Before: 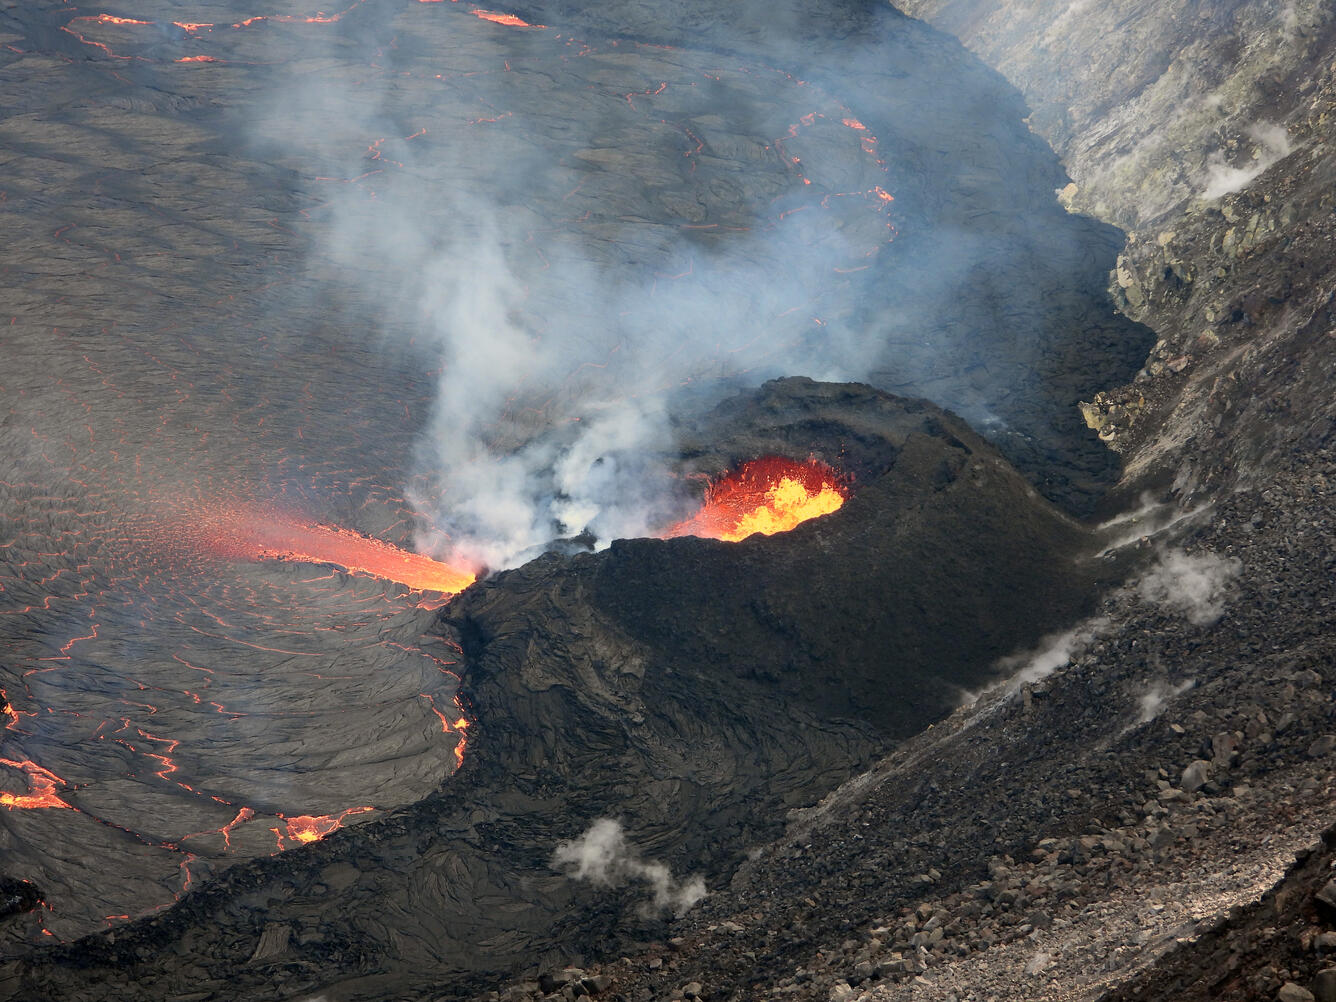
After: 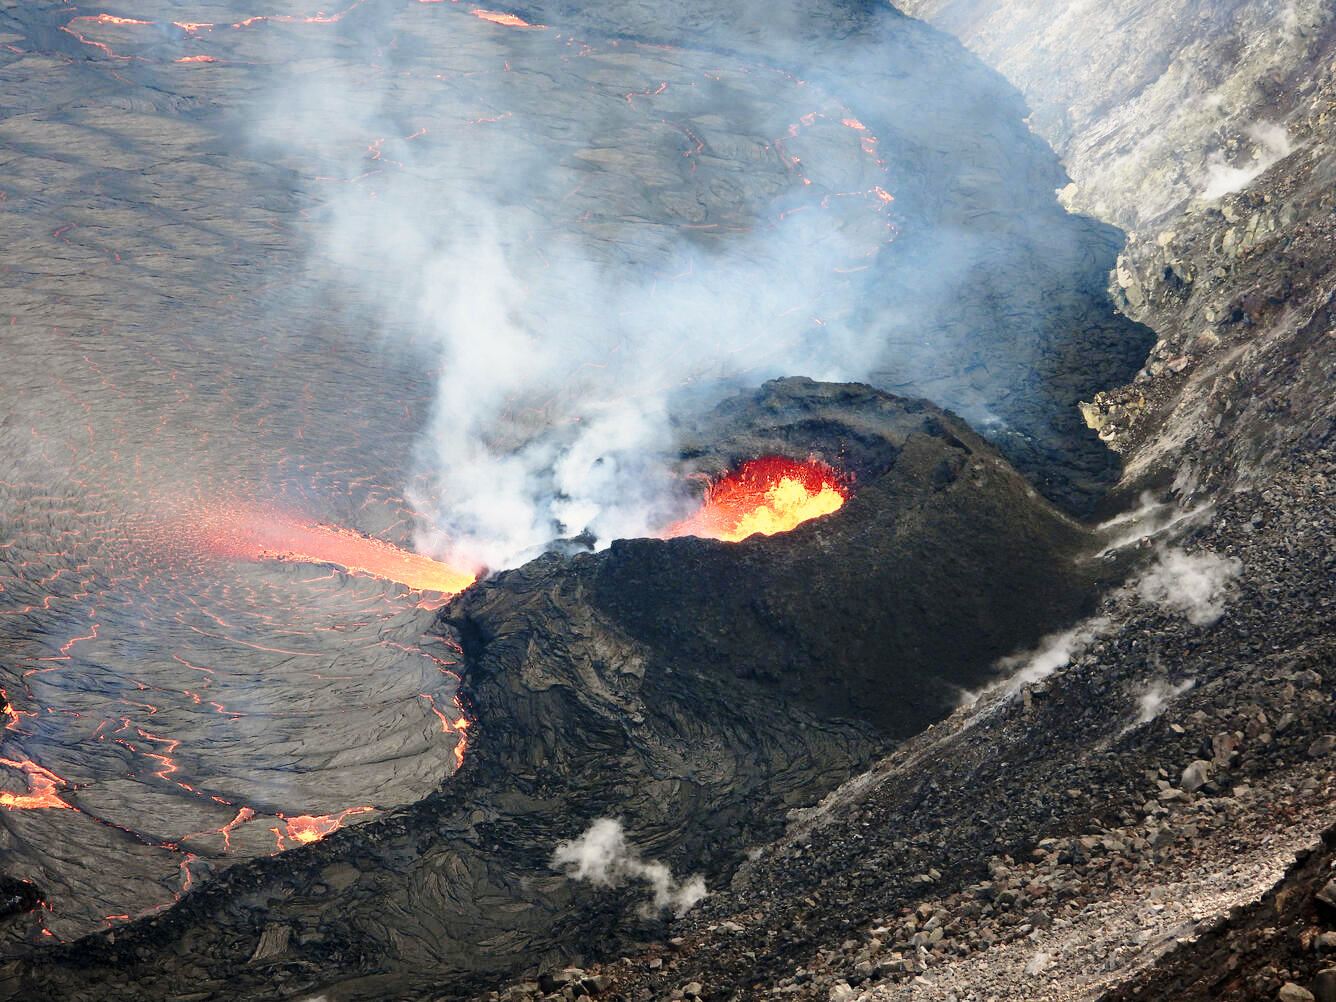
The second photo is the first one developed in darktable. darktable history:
white balance: red 1, blue 1
base curve: curves: ch0 [(0, 0) (0.028, 0.03) (0.121, 0.232) (0.46, 0.748) (0.859, 0.968) (1, 1)], preserve colors none
